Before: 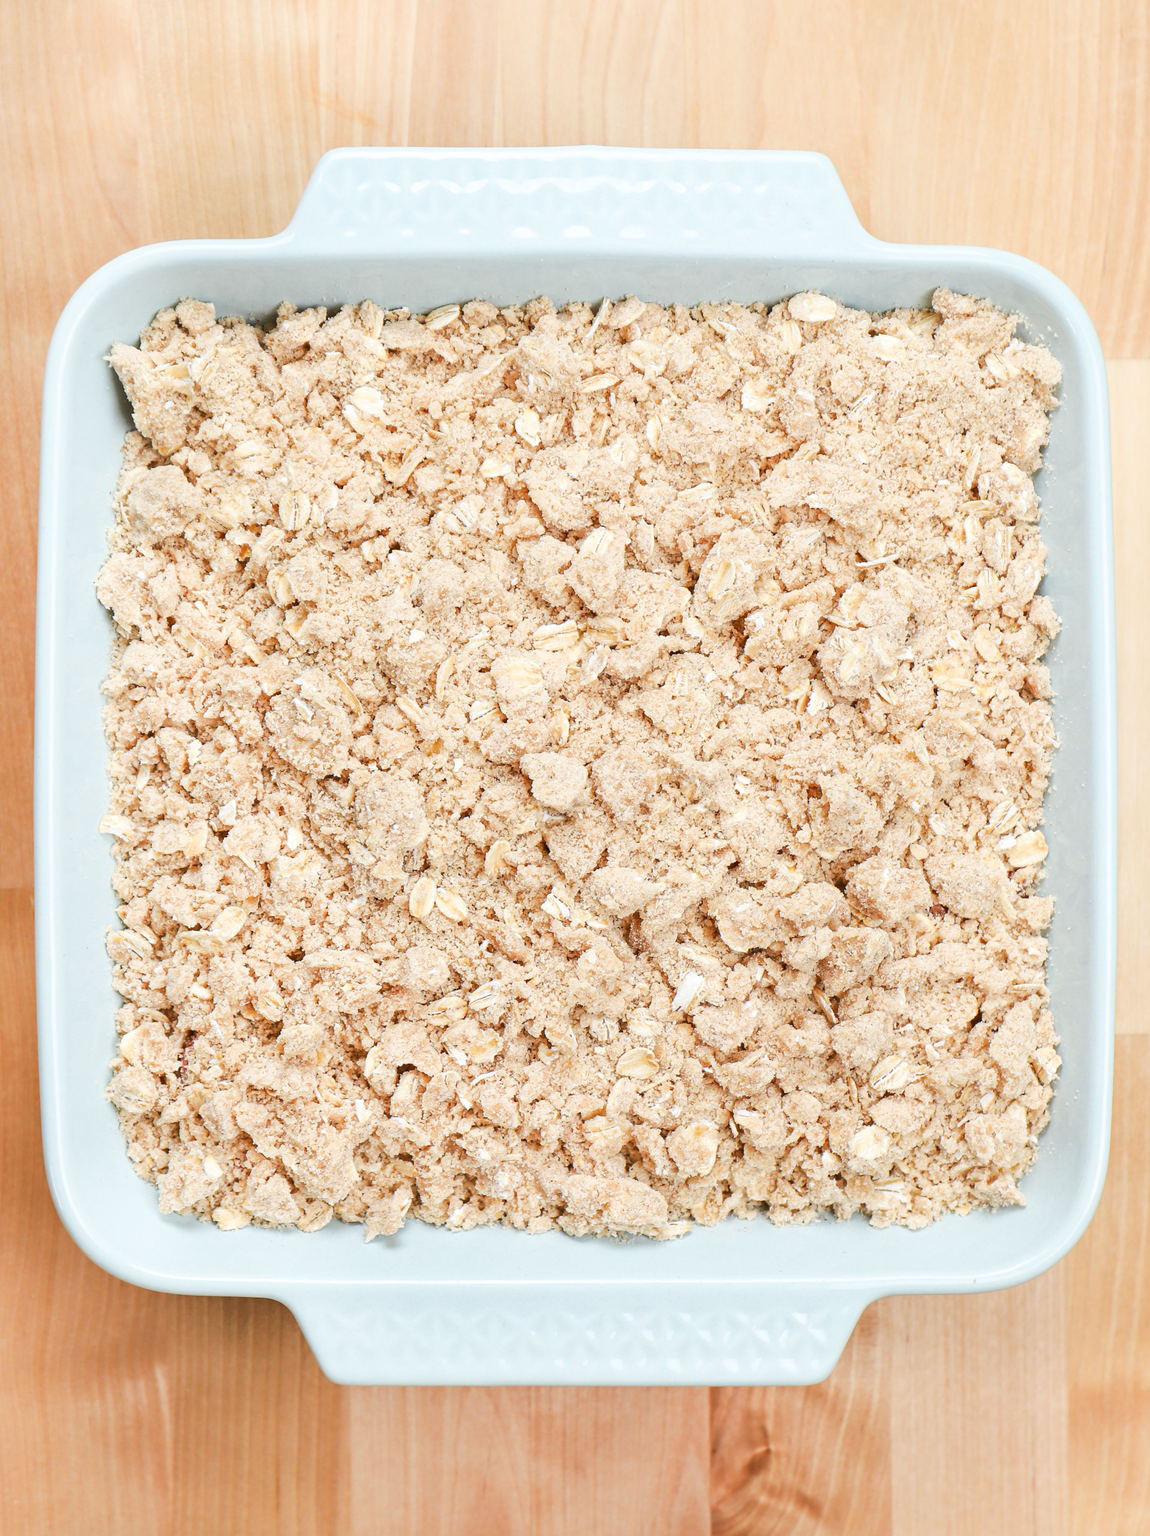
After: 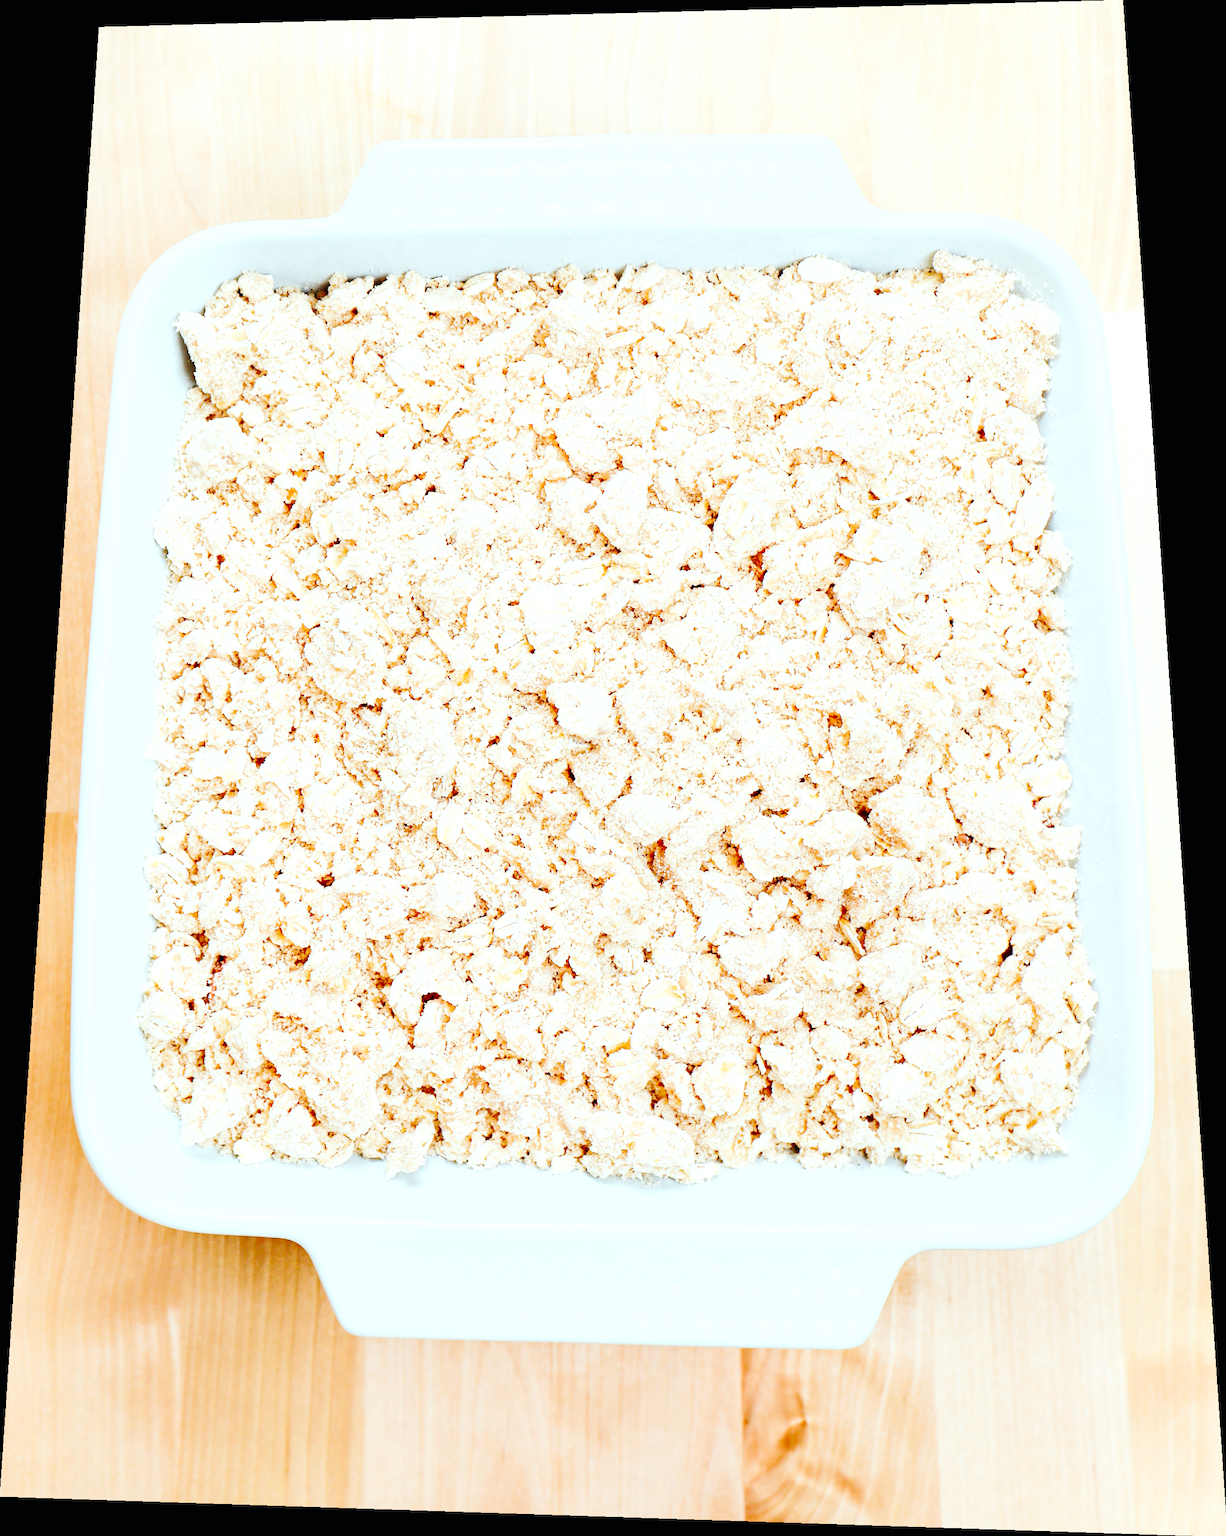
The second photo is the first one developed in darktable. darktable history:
base curve: curves: ch0 [(0, 0) (0.036, 0.01) (0.123, 0.254) (0.258, 0.504) (0.507, 0.748) (1, 1)], preserve colors none
levels: levels [0, 0.476, 0.951]
rotate and perspective: rotation 0.128°, lens shift (vertical) -0.181, lens shift (horizontal) -0.044, shear 0.001, automatic cropping off
color balance: lift [1.003, 0.993, 1.001, 1.007], gamma [1.018, 1.072, 0.959, 0.928], gain [0.974, 0.873, 1.031, 1.127]
